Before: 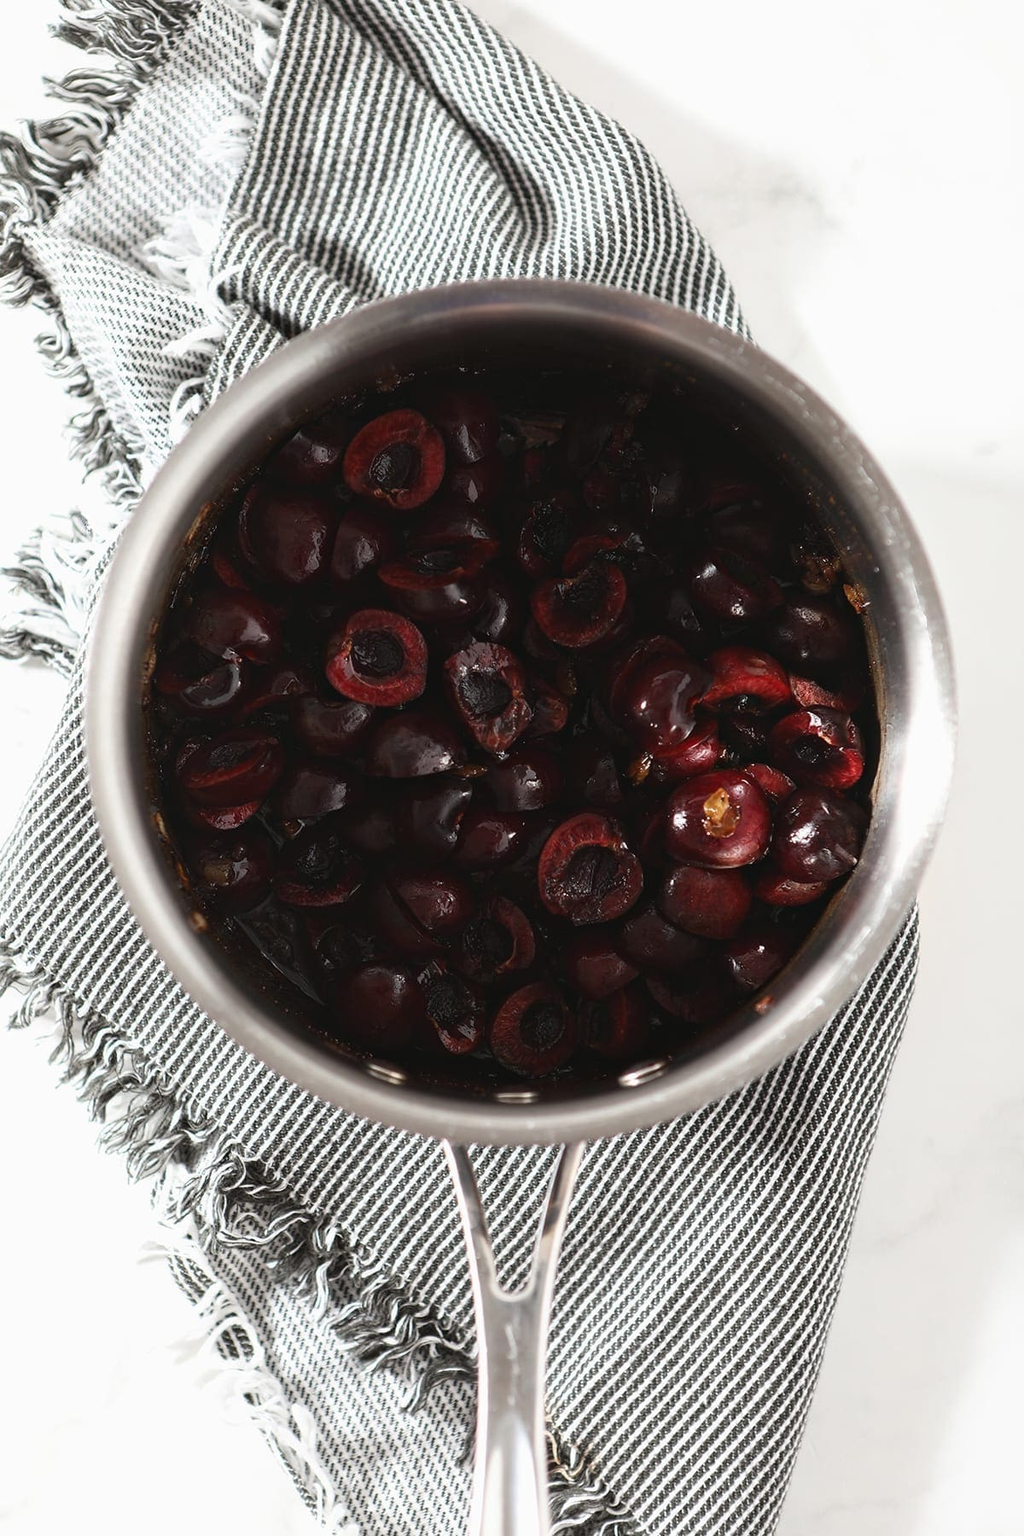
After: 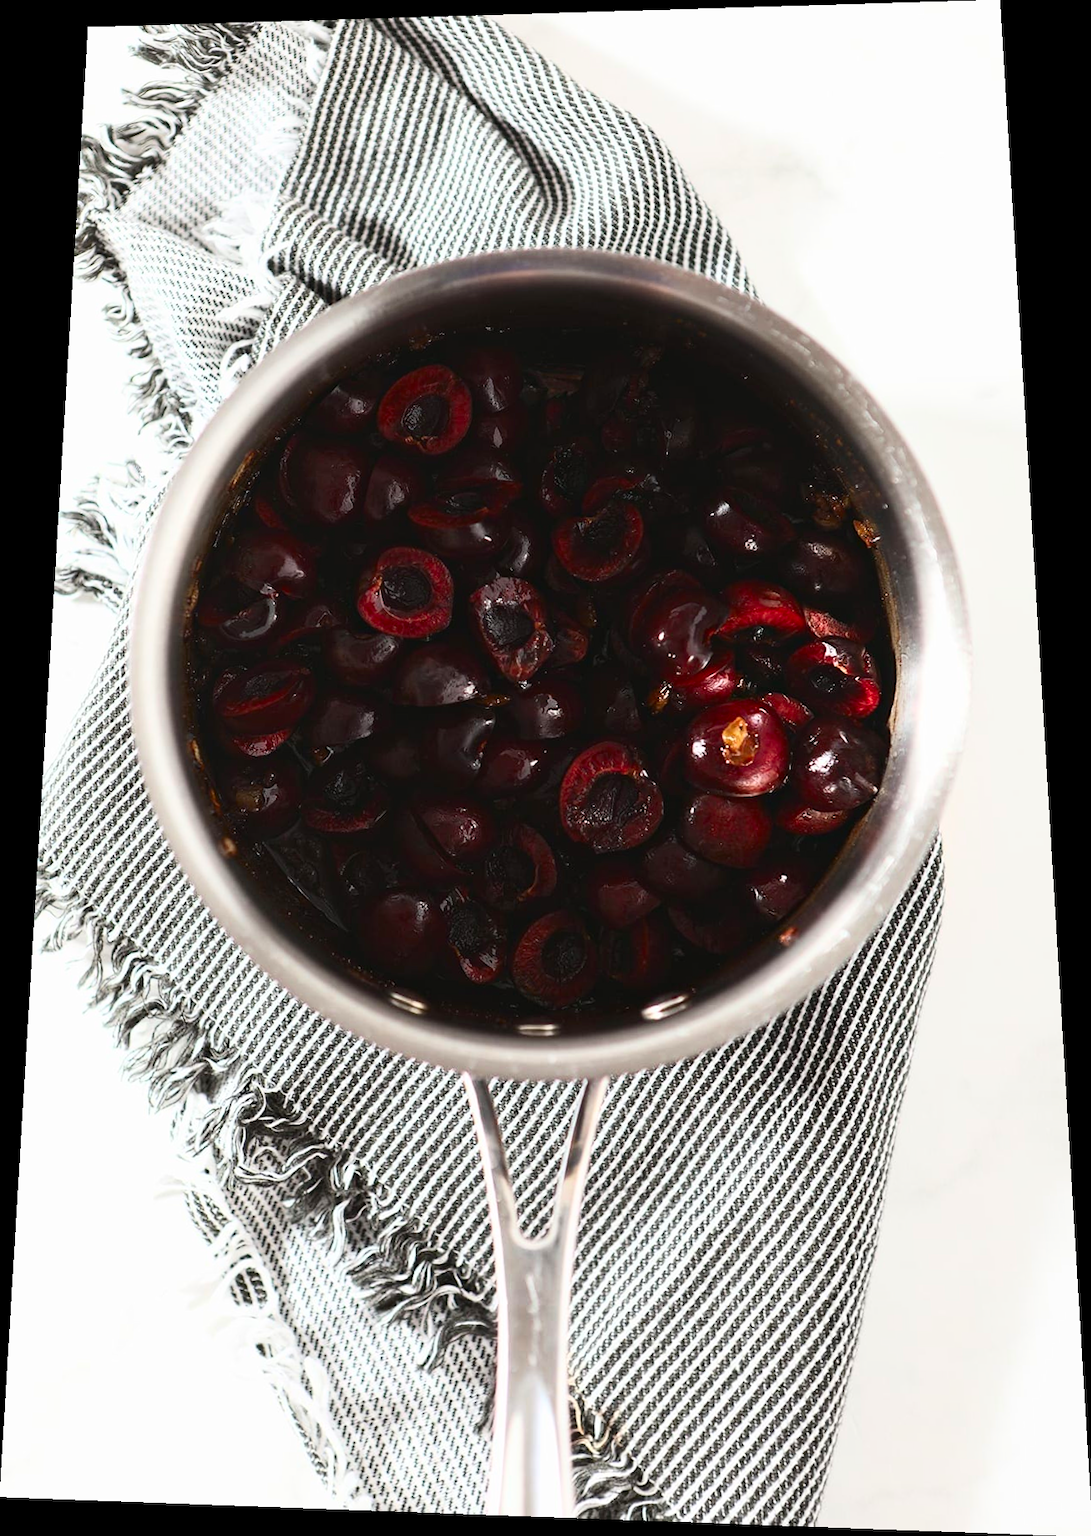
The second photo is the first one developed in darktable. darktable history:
contrast brightness saturation: contrast 0.23, brightness 0.1, saturation 0.29
rotate and perspective: rotation 0.128°, lens shift (vertical) -0.181, lens shift (horizontal) -0.044, shear 0.001, automatic cropping off
